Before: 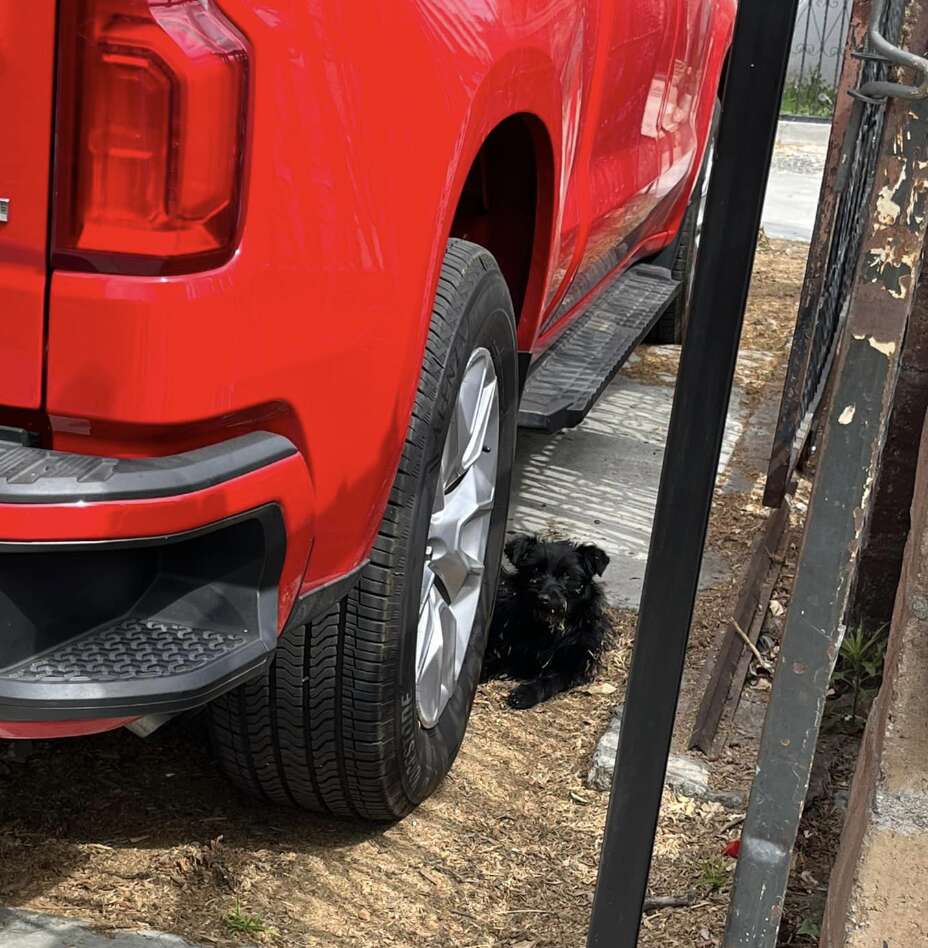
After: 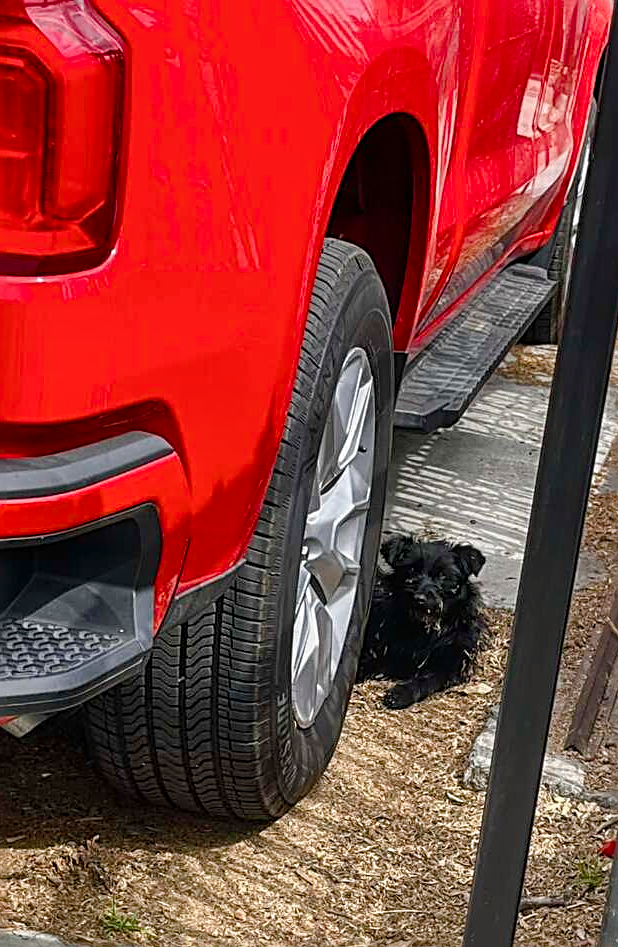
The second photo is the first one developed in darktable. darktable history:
shadows and highlights: soften with gaussian
contrast equalizer: octaves 7, y [[0.6 ×6], [0.55 ×6], [0 ×6], [0 ×6], [0 ×6]], mix -0.287
sharpen: radius 2.63, amount 0.661
local contrast: on, module defaults
tone equalizer: -7 EV 0.21 EV, -6 EV 0.112 EV, -5 EV 0.115 EV, -4 EV 0.051 EV, -2 EV -0.035 EV, -1 EV -0.027 EV, +0 EV -0.076 EV, luminance estimator HSV value / RGB max
color balance rgb: highlights gain › chroma 0.227%, highlights gain › hue 332.85°, perceptual saturation grading › global saturation 20%, perceptual saturation grading › highlights -50.455%, perceptual saturation grading › shadows 30.994%
crop and rotate: left 13.464%, right 19.933%
